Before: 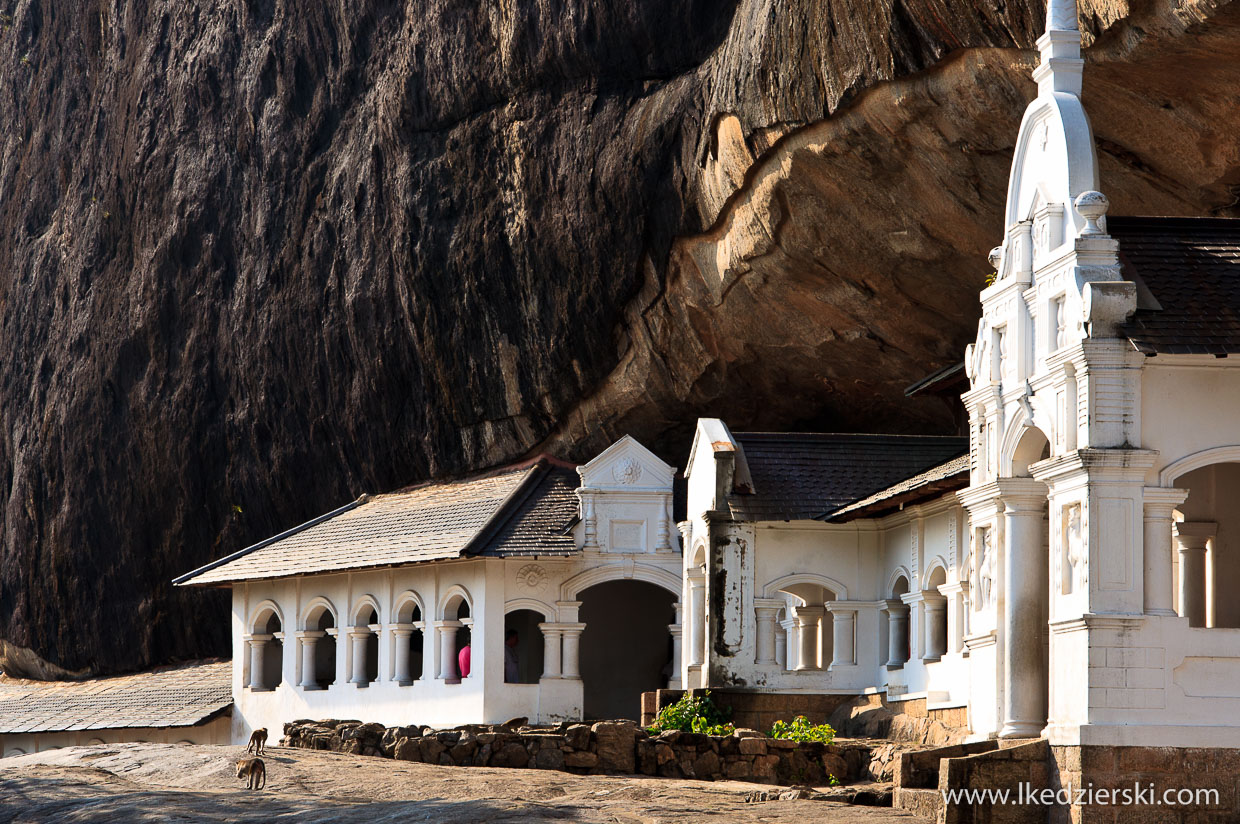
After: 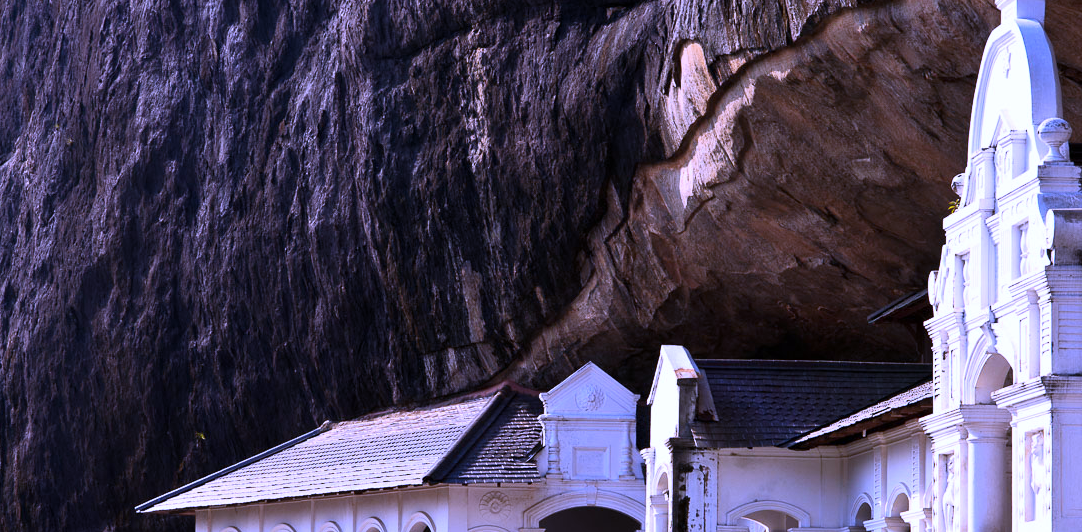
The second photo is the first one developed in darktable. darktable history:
crop: left 3.015%, top 8.969%, right 9.647%, bottom 26.457%
white balance: red 0.98, blue 1.61
